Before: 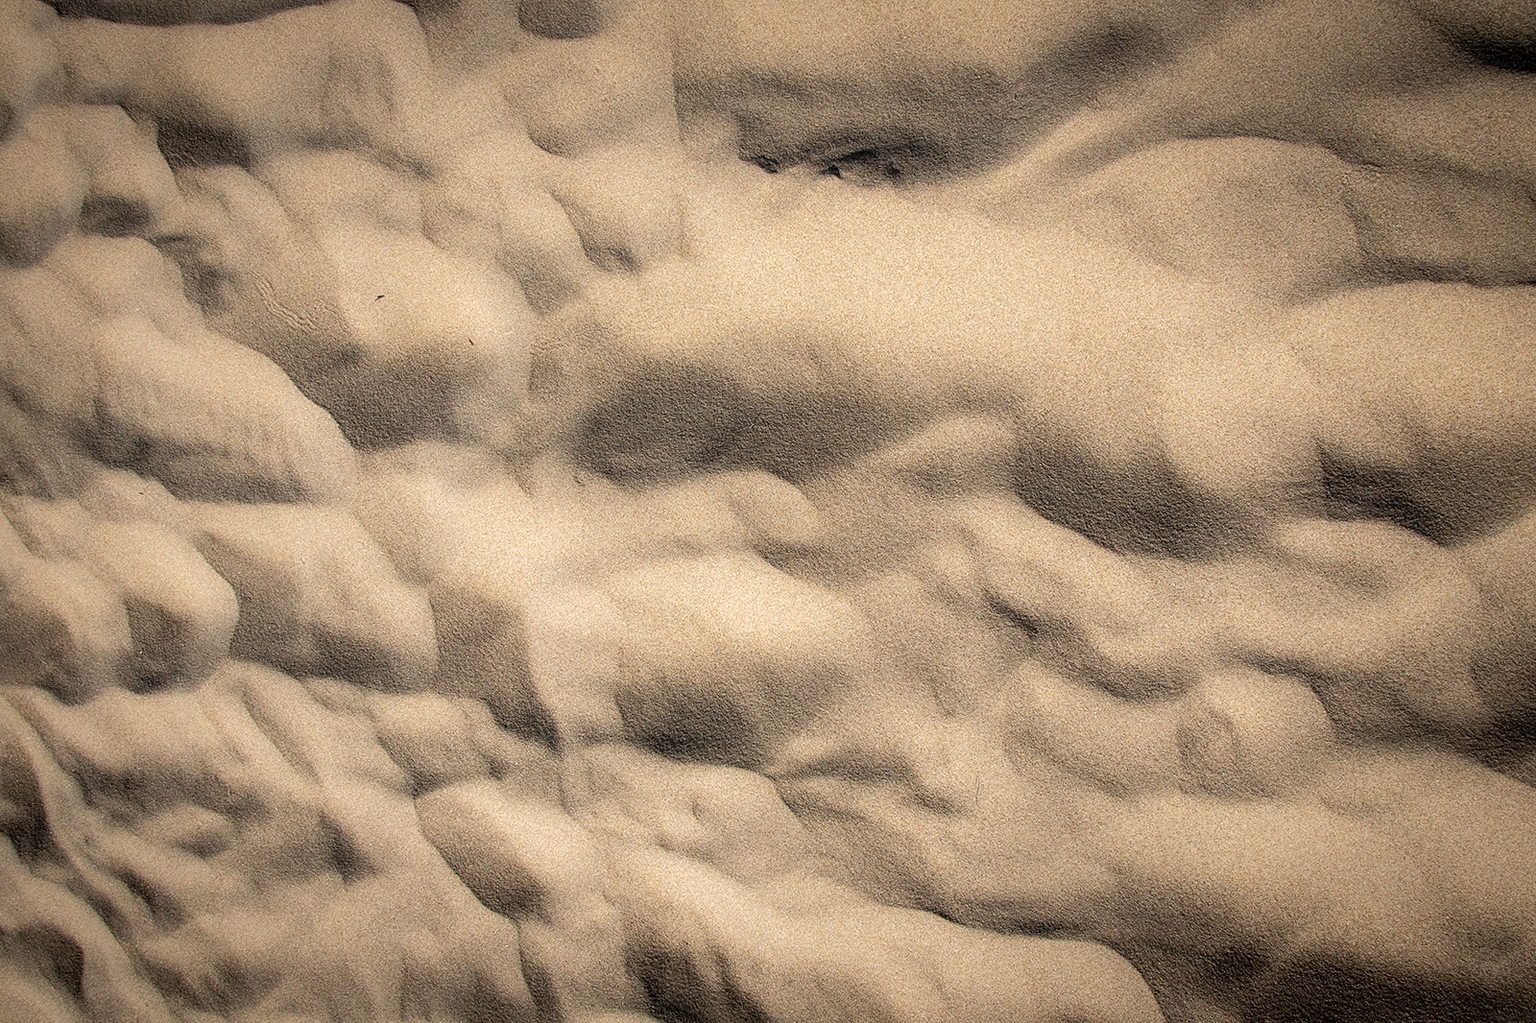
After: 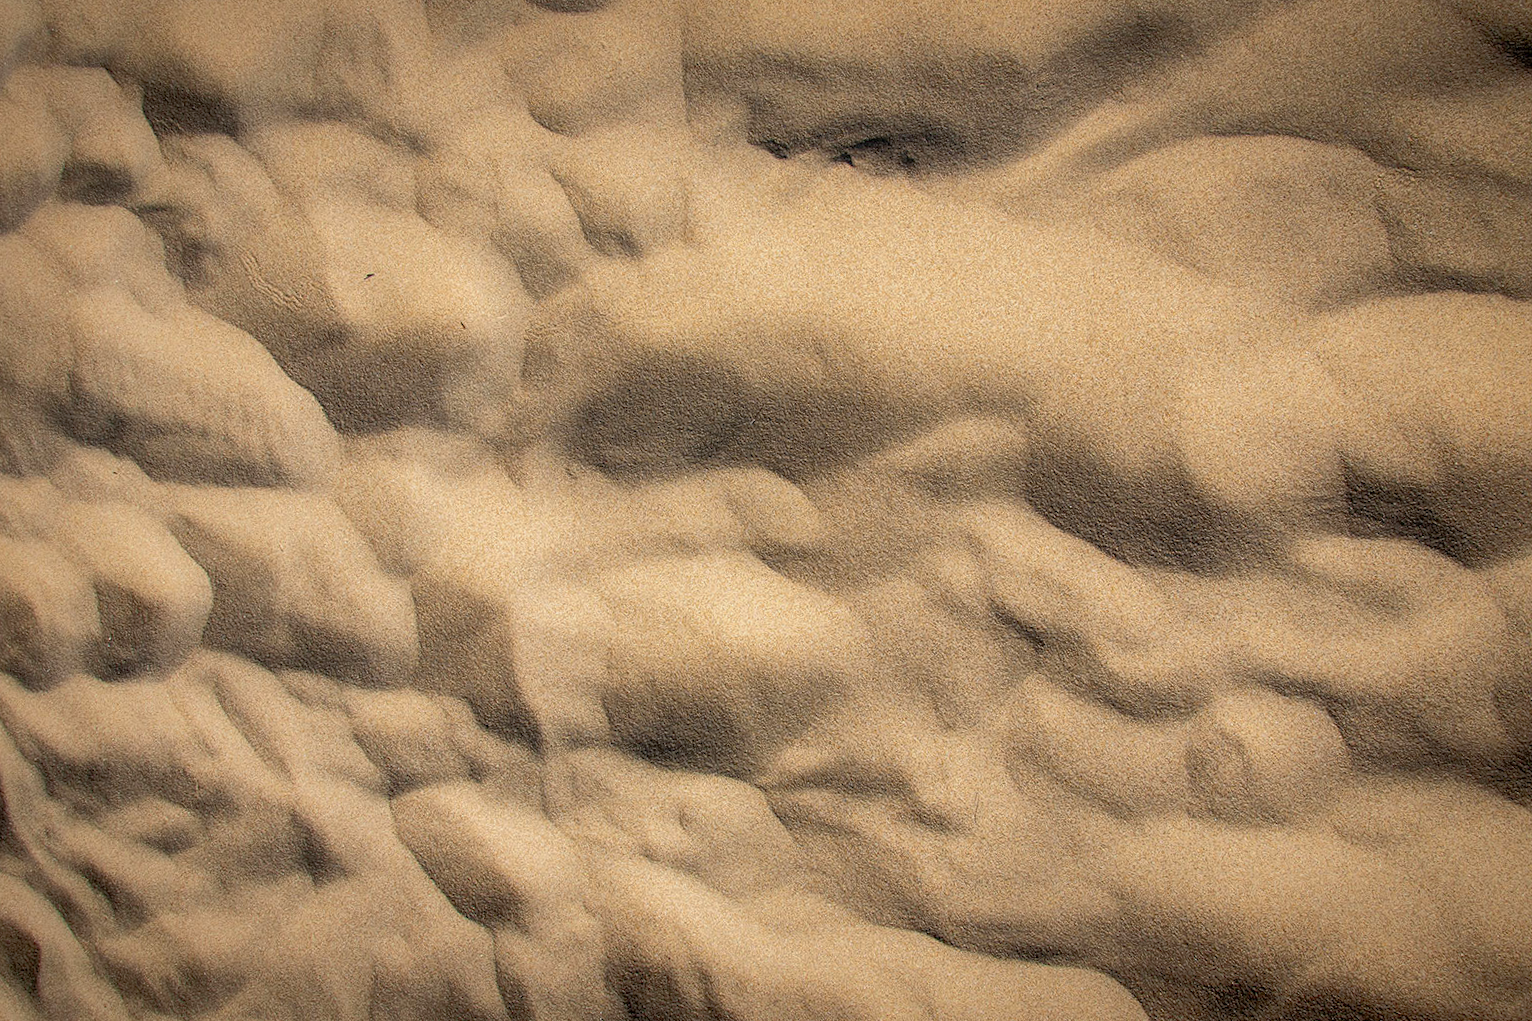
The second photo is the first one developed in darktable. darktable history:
shadows and highlights: on, module defaults
contrast brightness saturation: contrast 0.09, saturation 0.28
exposure: black level correction 0.001, exposure -0.125 EV, compensate exposure bias true, compensate highlight preservation false
crop and rotate: angle -1.69°
